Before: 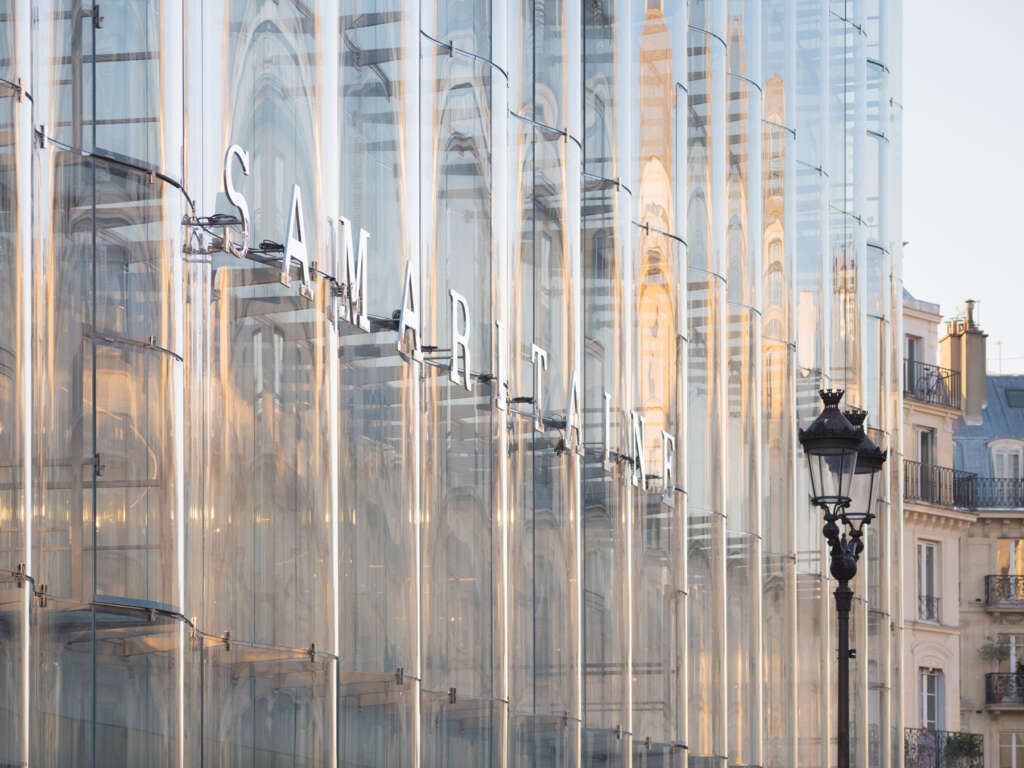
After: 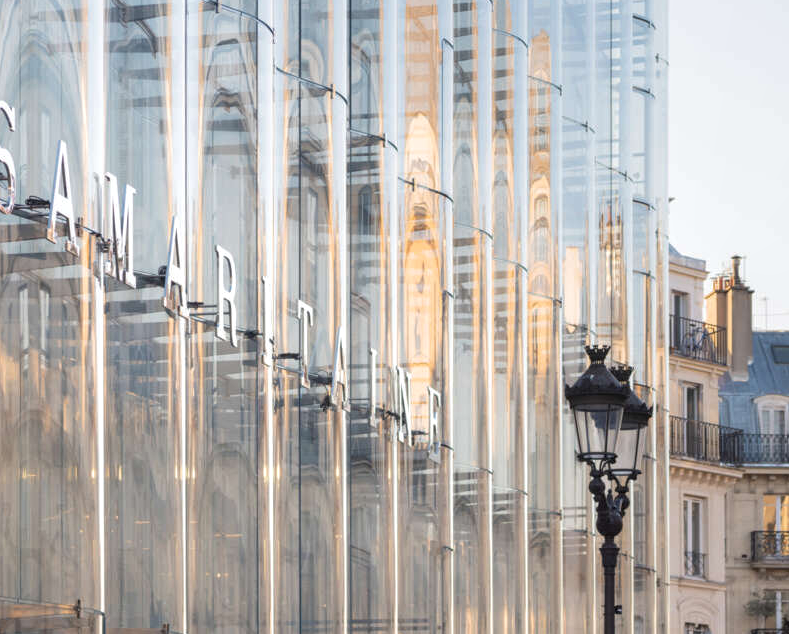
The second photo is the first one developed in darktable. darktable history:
local contrast: on, module defaults
crop: left 22.882%, top 5.841%, bottom 11.594%
